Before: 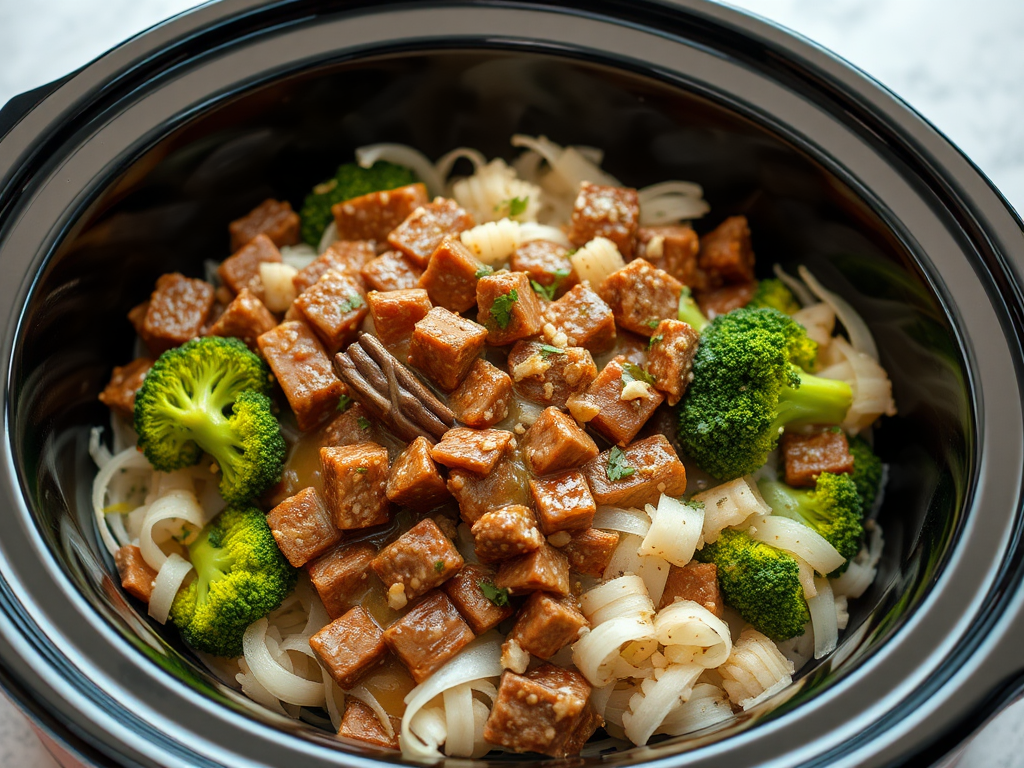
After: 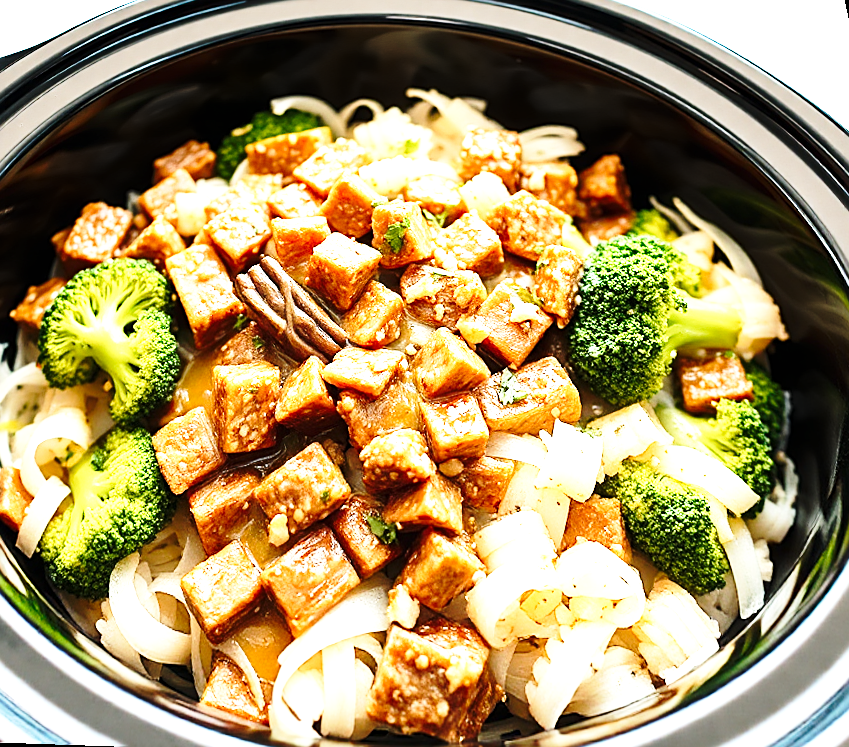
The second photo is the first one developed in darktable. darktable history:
sharpen: on, module defaults
base curve: curves: ch0 [(0, 0) (0.028, 0.03) (0.121, 0.232) (0.46, 0.748) (0.859, 0.968) (1, 1)], preserve colors none
tone equalizer: -8 EV -0.75 EV, -7 EV -0.7 EV, -6 EV -0.6 EV, -5 EV -0.4 EV, -3 EV 0.4 EV, -2 EV 0.6 EV, -1 EV 0.7 EV, +0 EV 0.75 EV, edges refinement/feathering 500, mask exposure compensation -1.57 EV, preserve details no
rotate and perspective: rotation 0.72°, lens shift (vertical) -0.352, lens shift (horizontal) -0.051, crop left 0.152, crop right 0.859, crop top 0.019, crop bottom 0.964
exposure: black level correction 0, exposure 1.1 EV, compensate highlight preservation false
